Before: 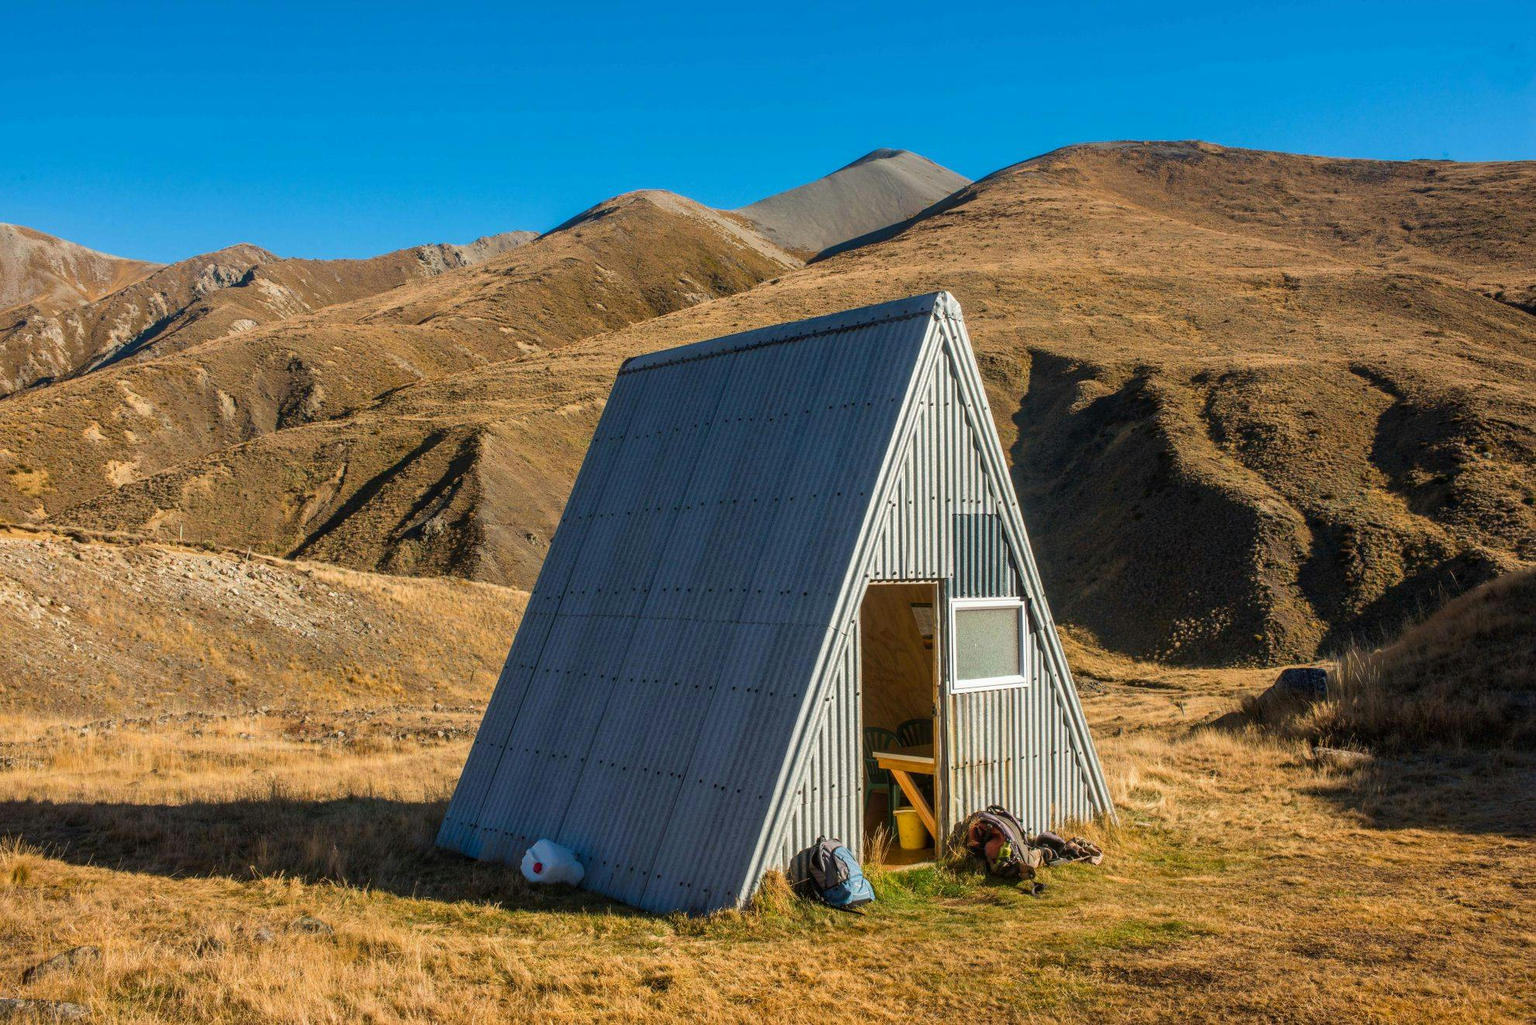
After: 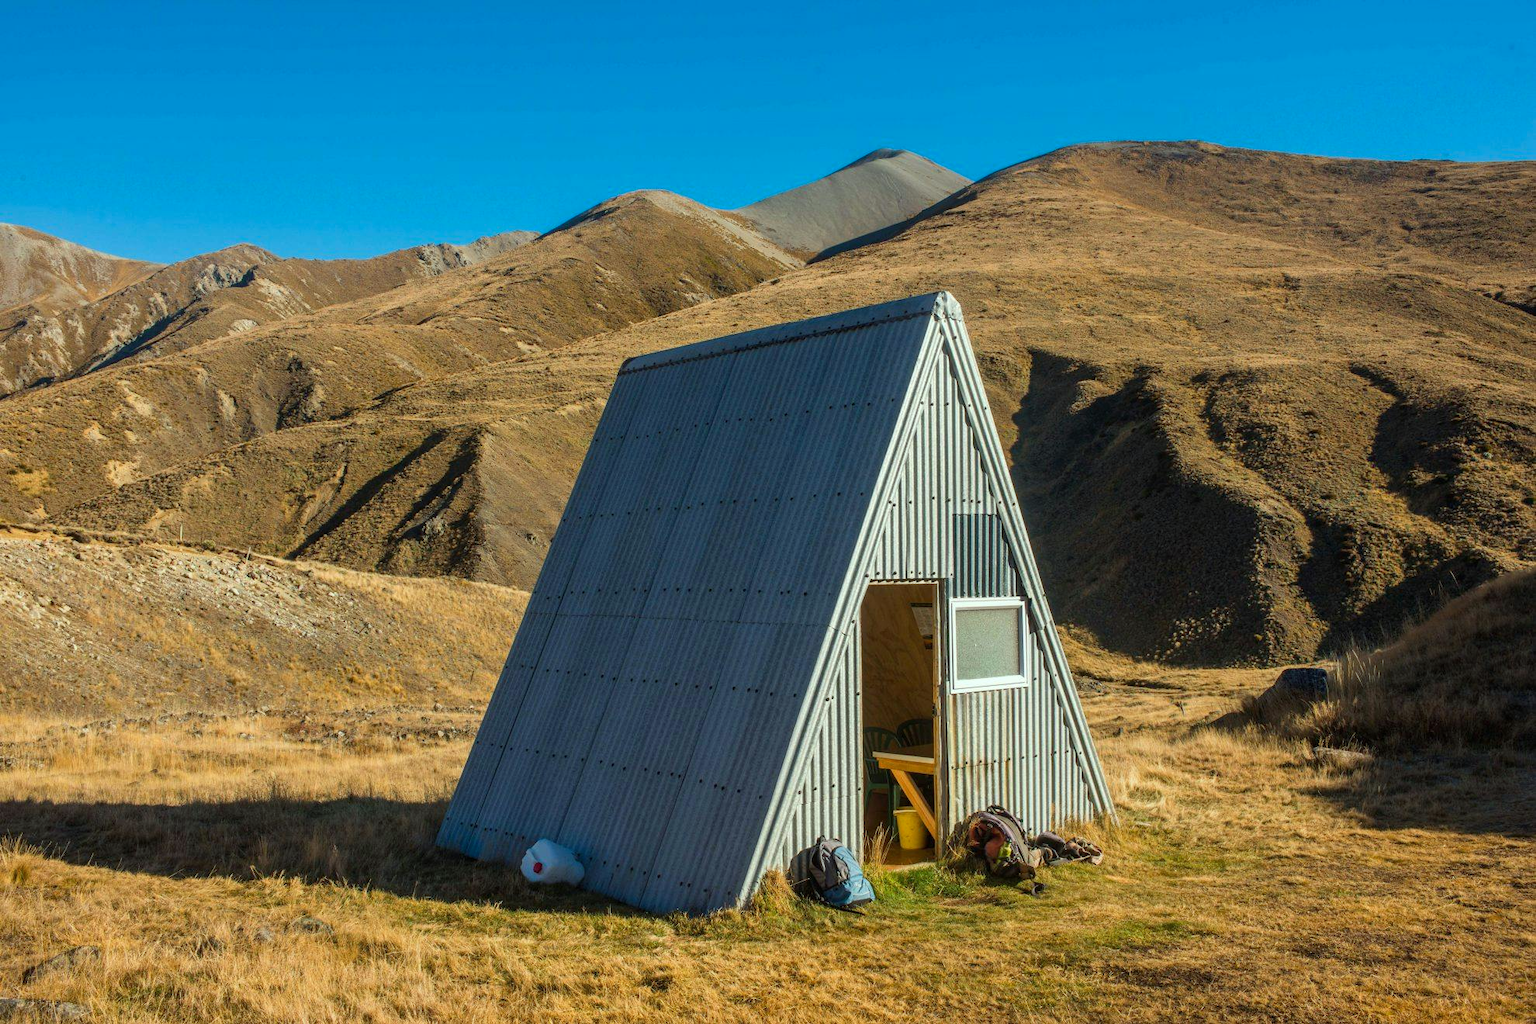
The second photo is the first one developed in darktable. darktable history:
exposure: black level correction 0, compensate highlight preservation false
color correction: highlights a* -6.5, highlights b* 0.79
